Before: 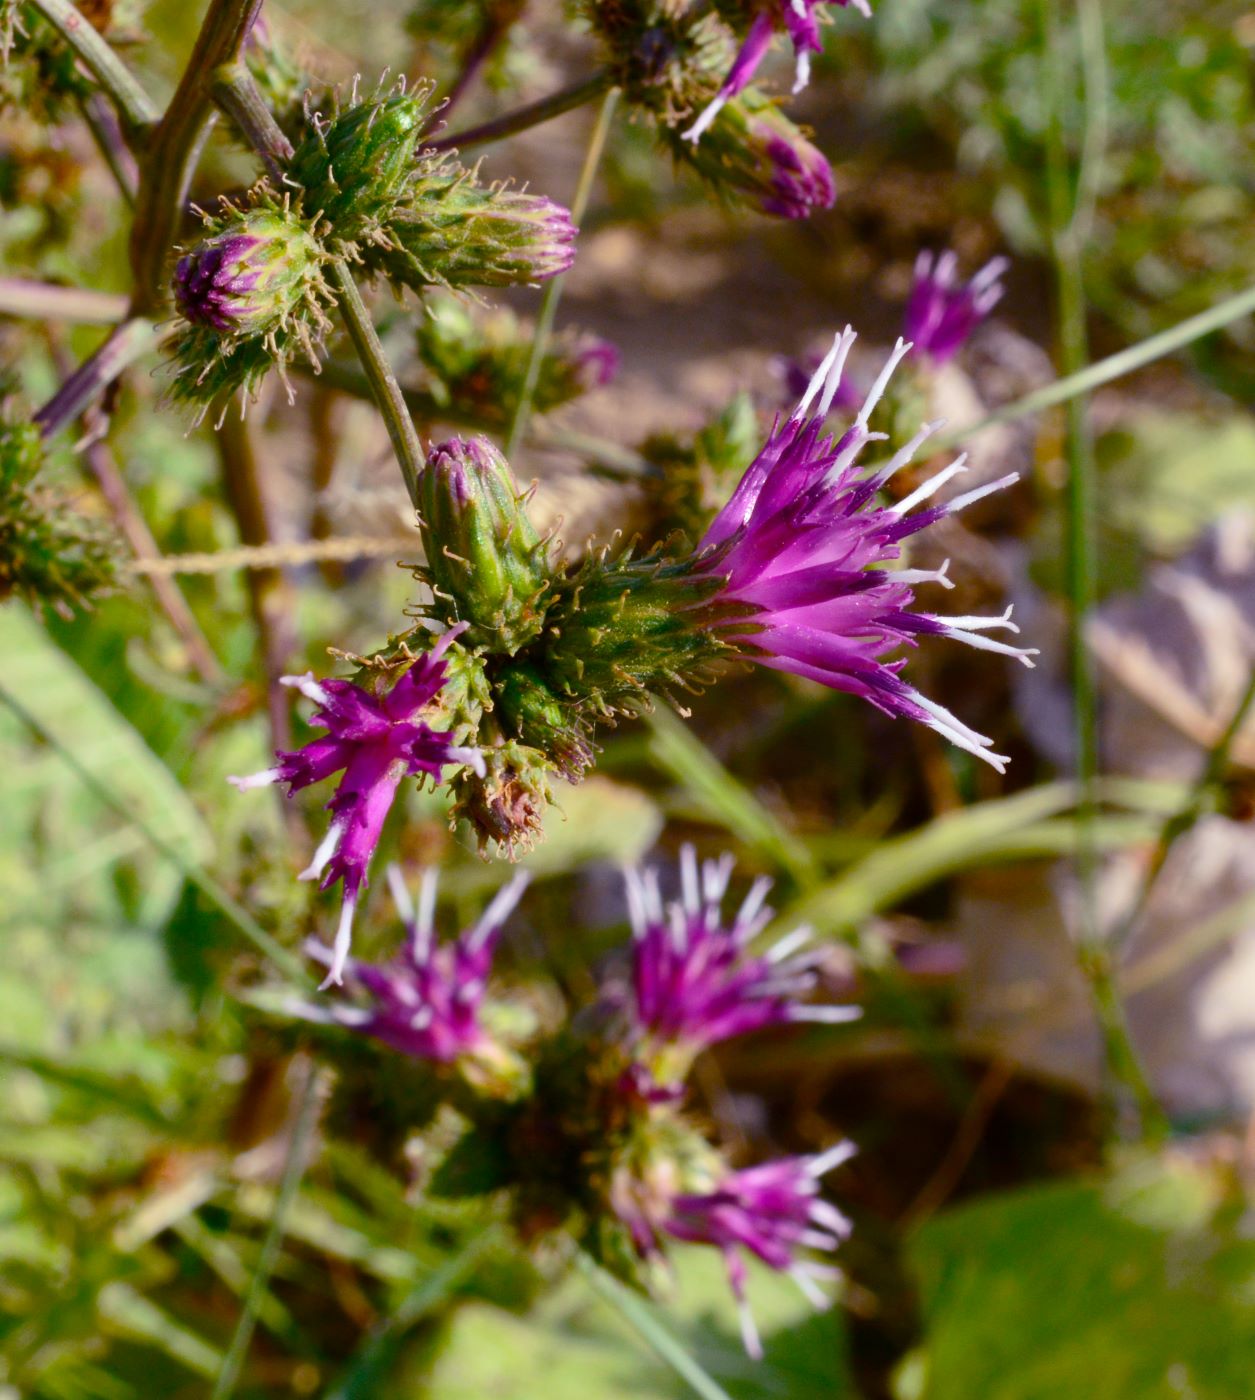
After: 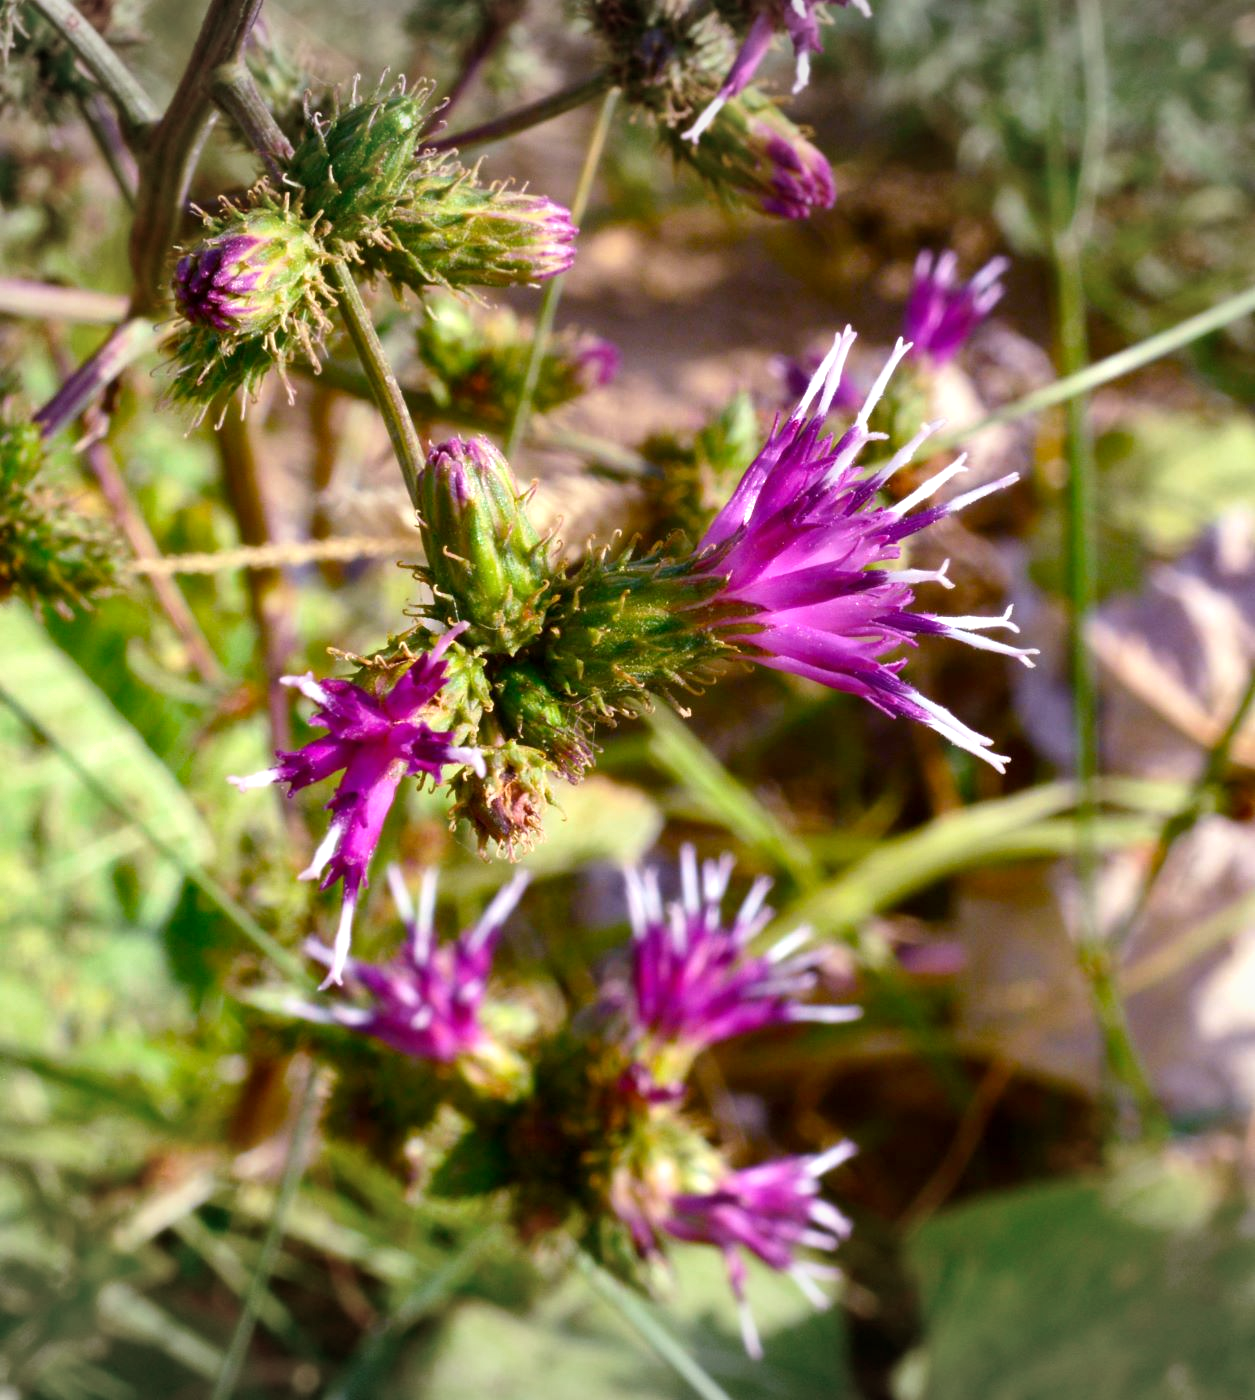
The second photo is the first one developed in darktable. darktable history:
vignetting: fall-off start 100%, brightness -0.282, width/height ratio 1.31
exposure: black level correction 0.001, exposure 0.5 EV, compensate exposure bias true, compensate highlight preservation false
velvia: strength 15%
shadows and highlights: shadows 12, white point adjustment 1.2, soften with gaussian
